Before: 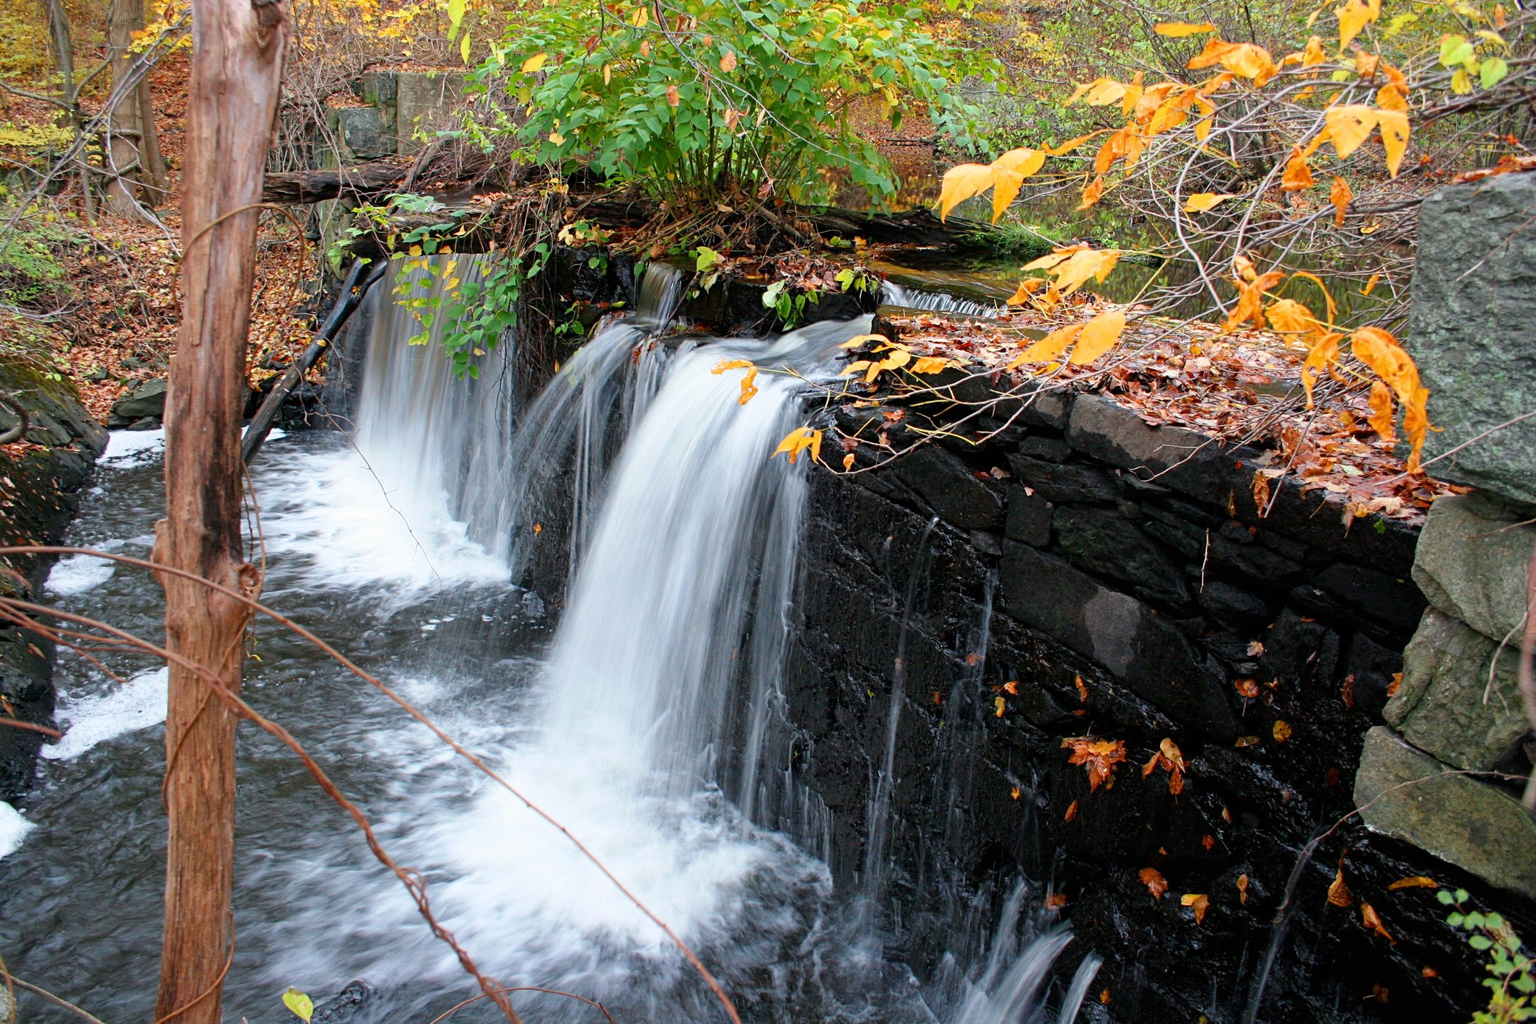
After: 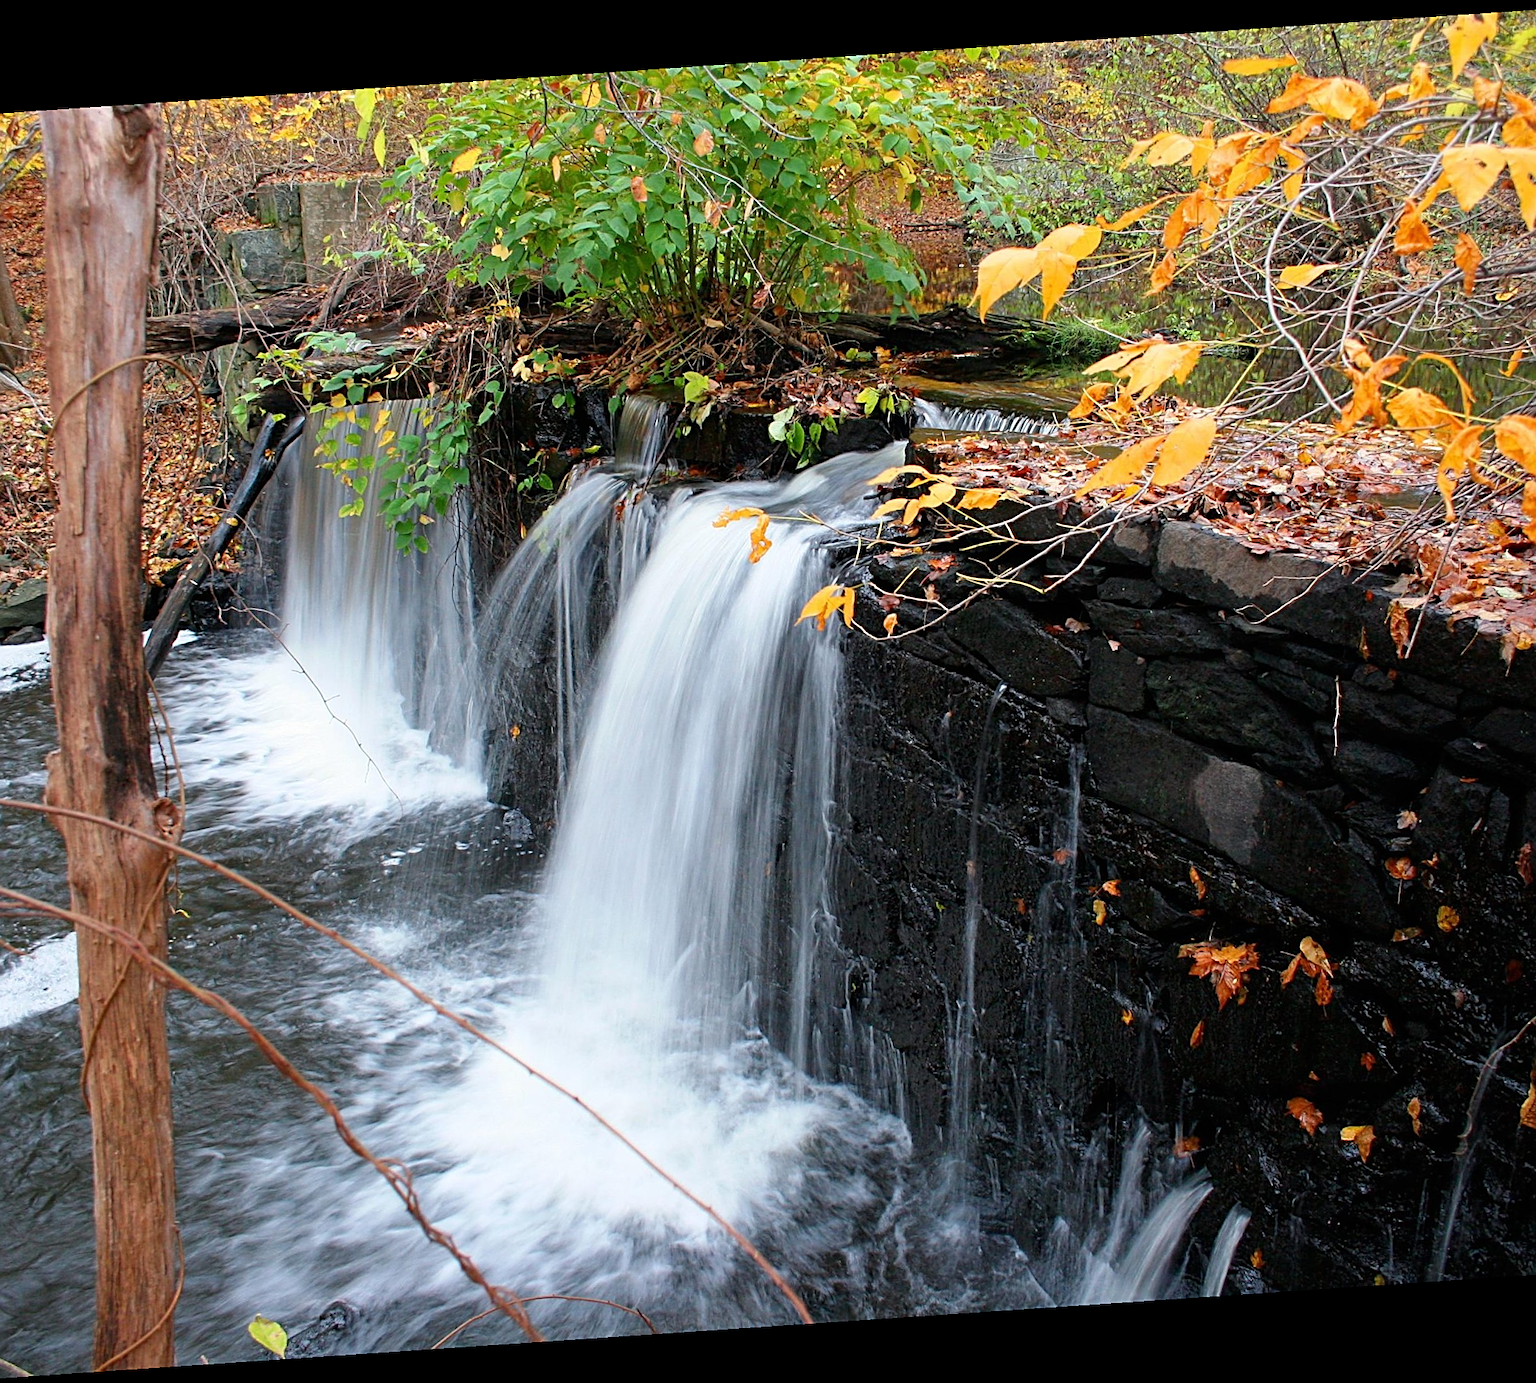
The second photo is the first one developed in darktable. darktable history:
rotate and perspective: rotation -4.2°, shear 0.006, automatic cropping off
crop: left 9.88%, right 12.664%
sharpen: on, module defaults
